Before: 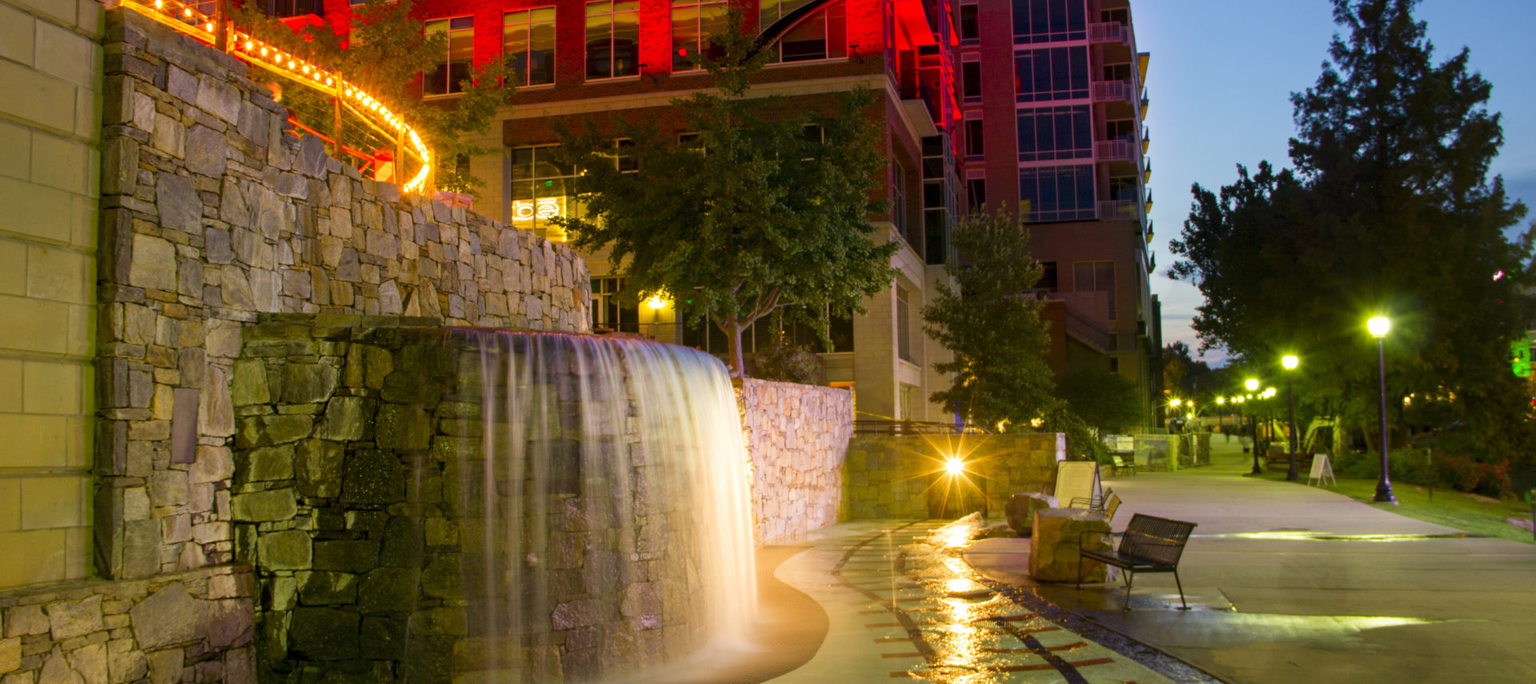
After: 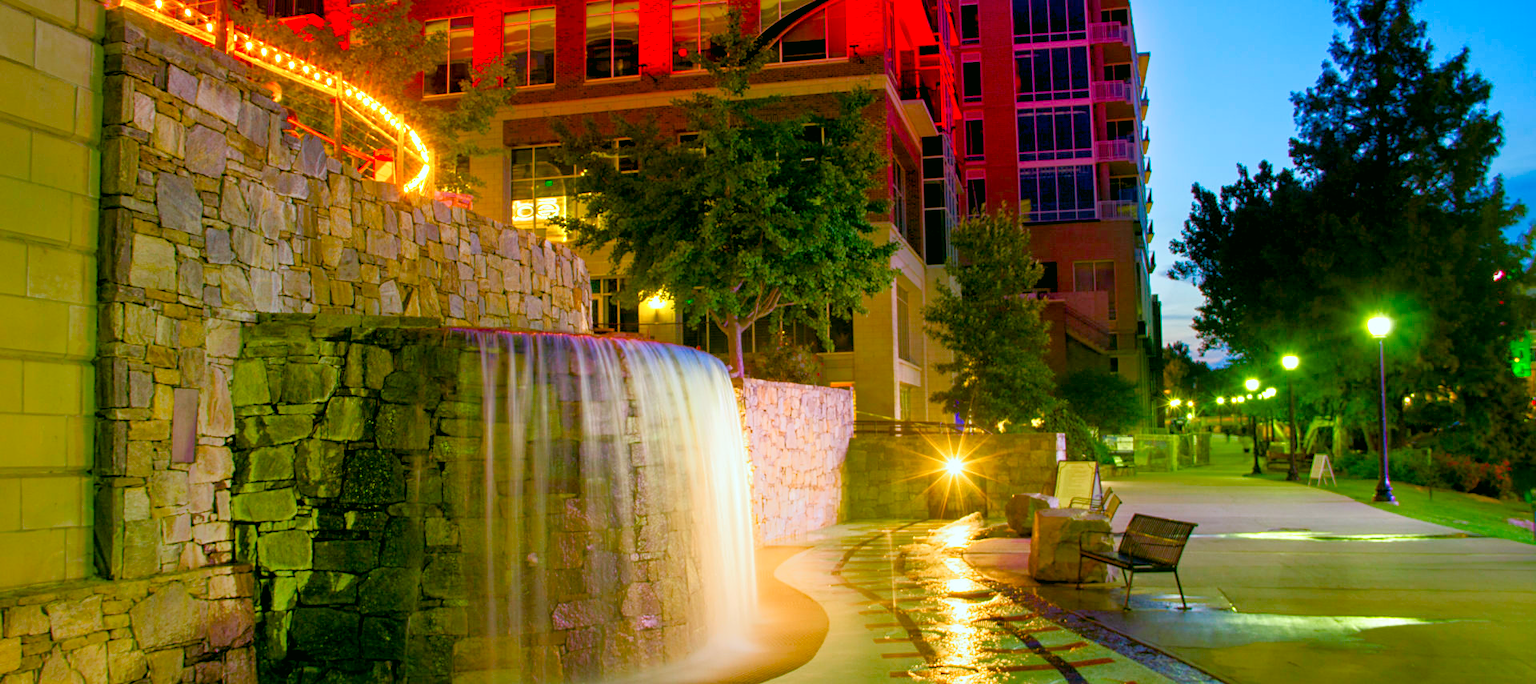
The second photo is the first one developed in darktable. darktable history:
sharpen: amount 0.205
color calibration: gray › normalize channels true, x 0.38, y 0.389, temperature 4081.59 K, gamut compression 0.024
contrast brightness saturation: saturation 0.098
tone equalizer: -8 EV -0.49 EV, -7 EV -0.349 EV, -6 EV -0.108 EV, -5 EV 0.392 EV, -4 EV 0.98 EV, -3 EV 0.777 EV, -2 EV -0.009 EV, -1 EV 0.127 EV, +0 EV -0.029 EV, smoothing diameter 24.8%, edges refinement/feathering 13.64, preserve details guided filter
color correction: highlights a* -0.427, highlights b* 9.58, shadows a* -8.69, shadows b* 1.44
color balance rgb: global offset › luminance -0.481%, perceptual saturation grading › global saturation 0.76%, perceptual saturation grading › highlights -17.324%, perceptual saturation grading › mid-tones 32.52%, perceptual saturation grading › shadows 50.482%, perceptual brilliance grading › mid-tones 10.714%, perceptual brilliance grading › shadows 14.307%
